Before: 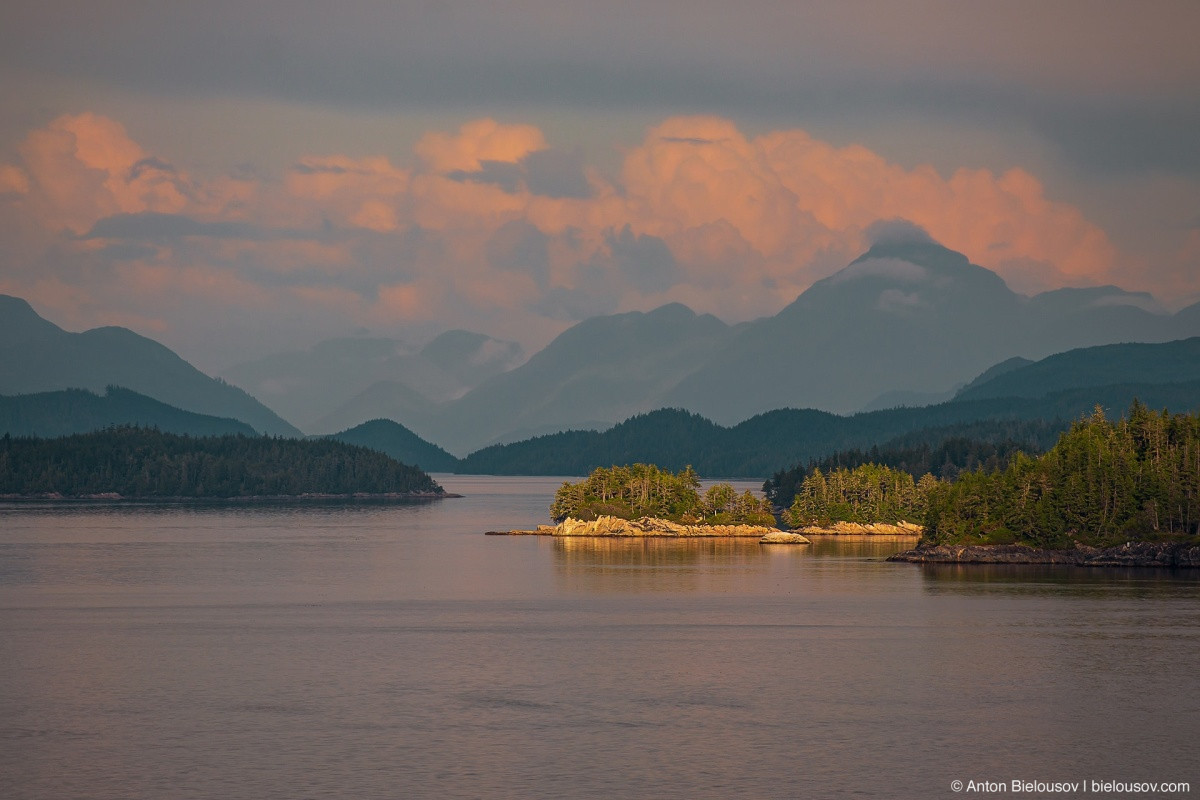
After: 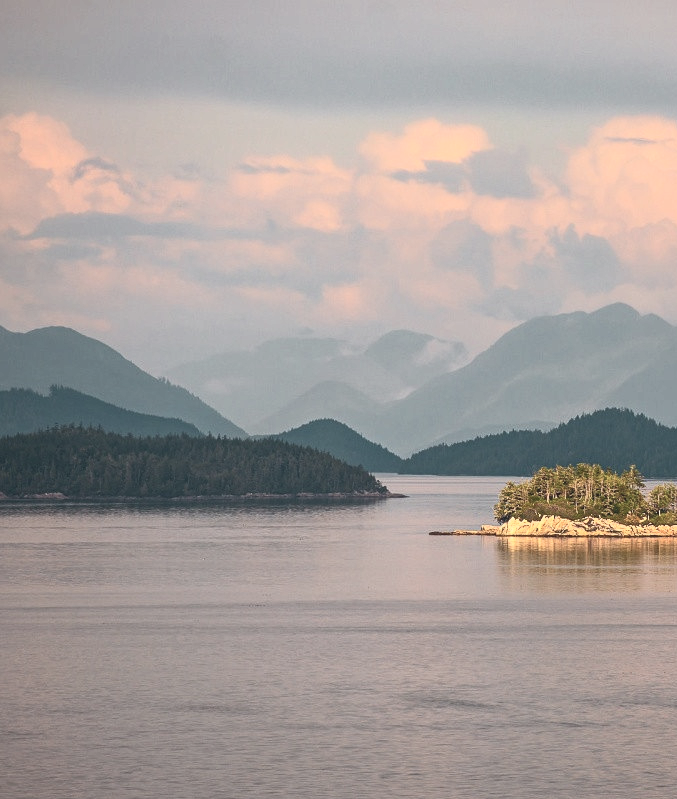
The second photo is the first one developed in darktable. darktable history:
local contrast: mode bilateral grid, contrast 20, coarseness 50, detail 103%, midtone range 0.2
contrast brightness saturation: contrast 0.444, brightness 0.556, saturation -0.194
crop: left 4.674%, right 38.827%
